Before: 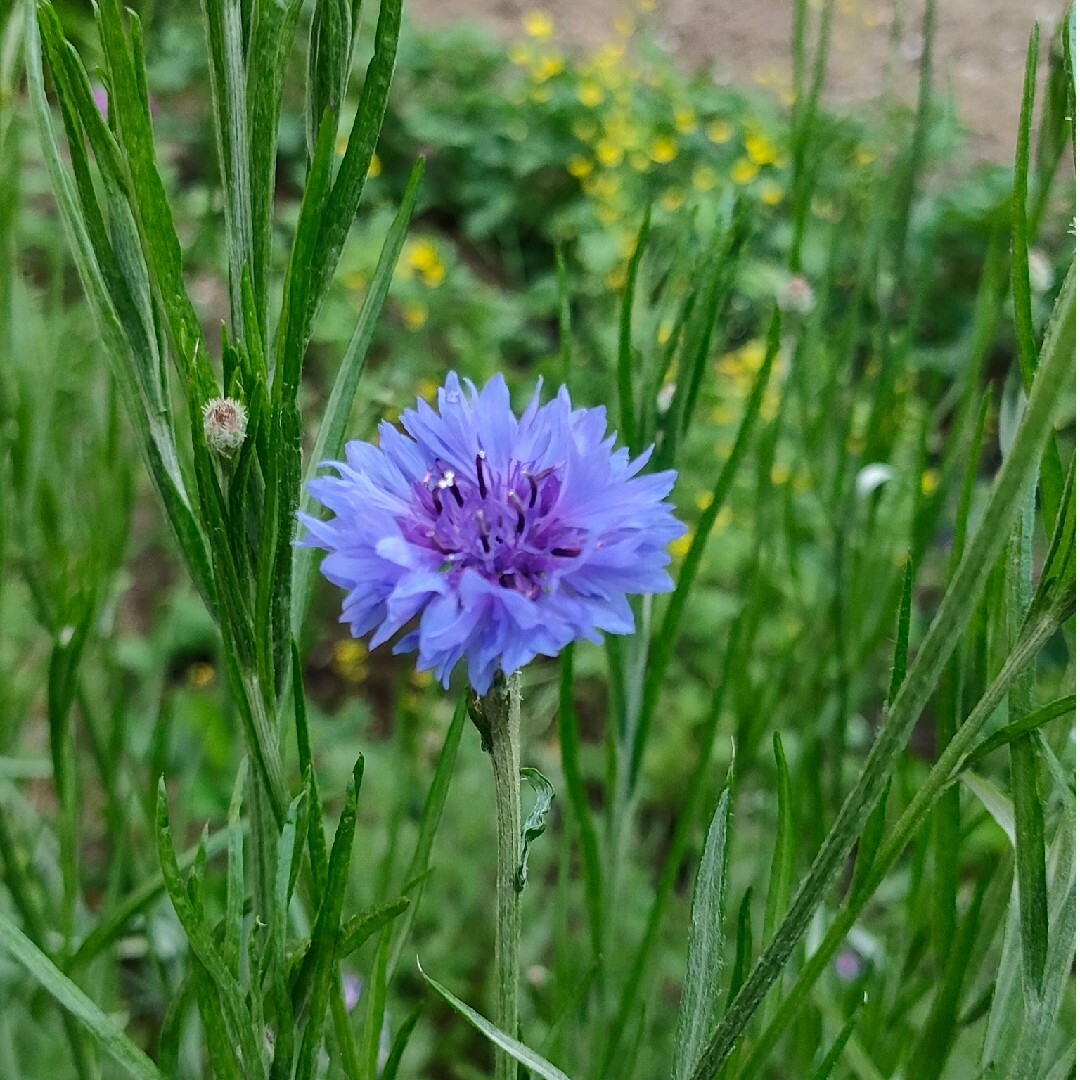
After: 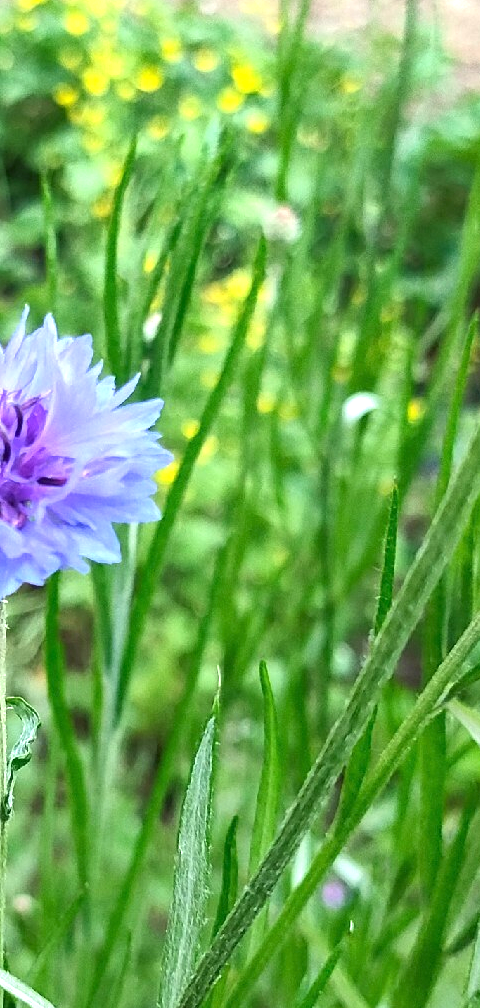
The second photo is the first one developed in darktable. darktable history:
contrast brightness saturation: contrast 0.05
crop: left 47.628%, top 6.643%, right 7.874%
exposure: black level correction 0, exposure 1.2 EV, compensate exposure bias true, compensate highlight preservation false
